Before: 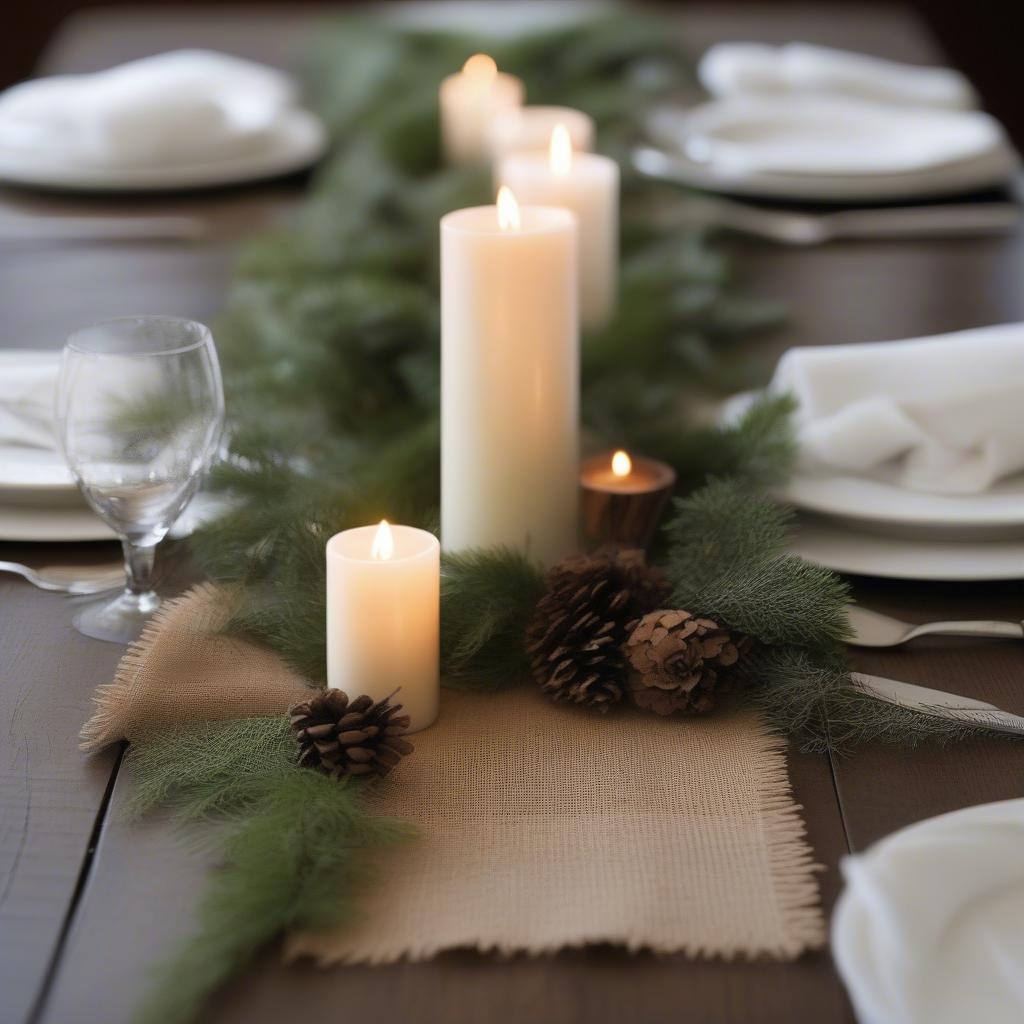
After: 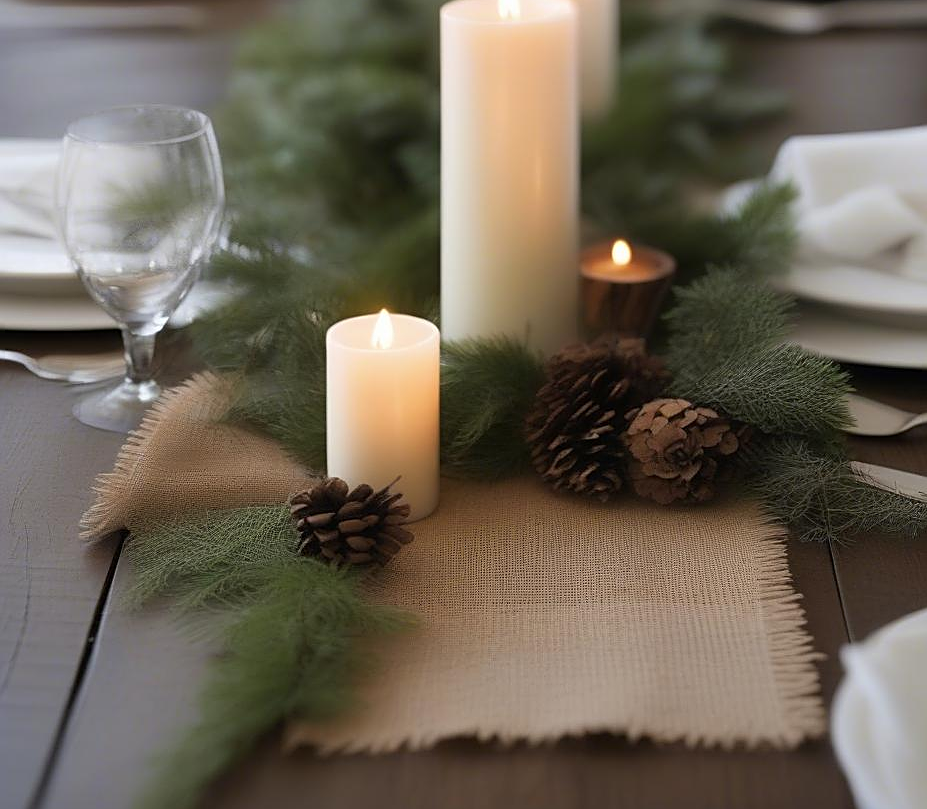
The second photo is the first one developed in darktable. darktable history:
crop: top 20.686%, right 9.435%, bottom 0.306%
sharpen: on, module defaults
